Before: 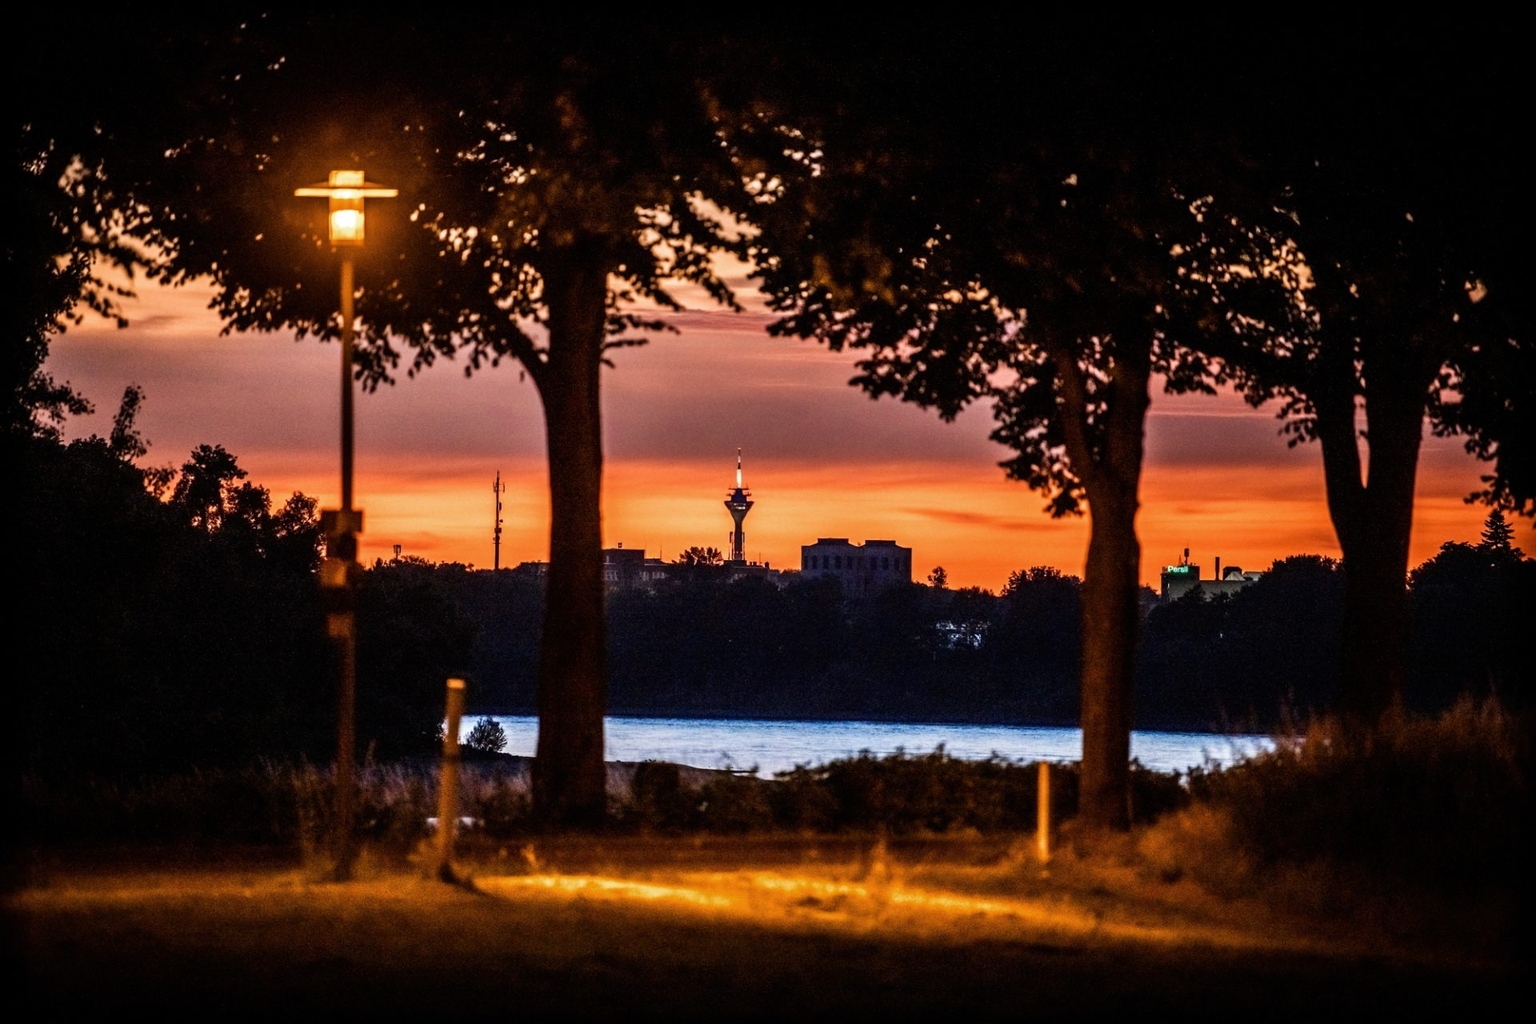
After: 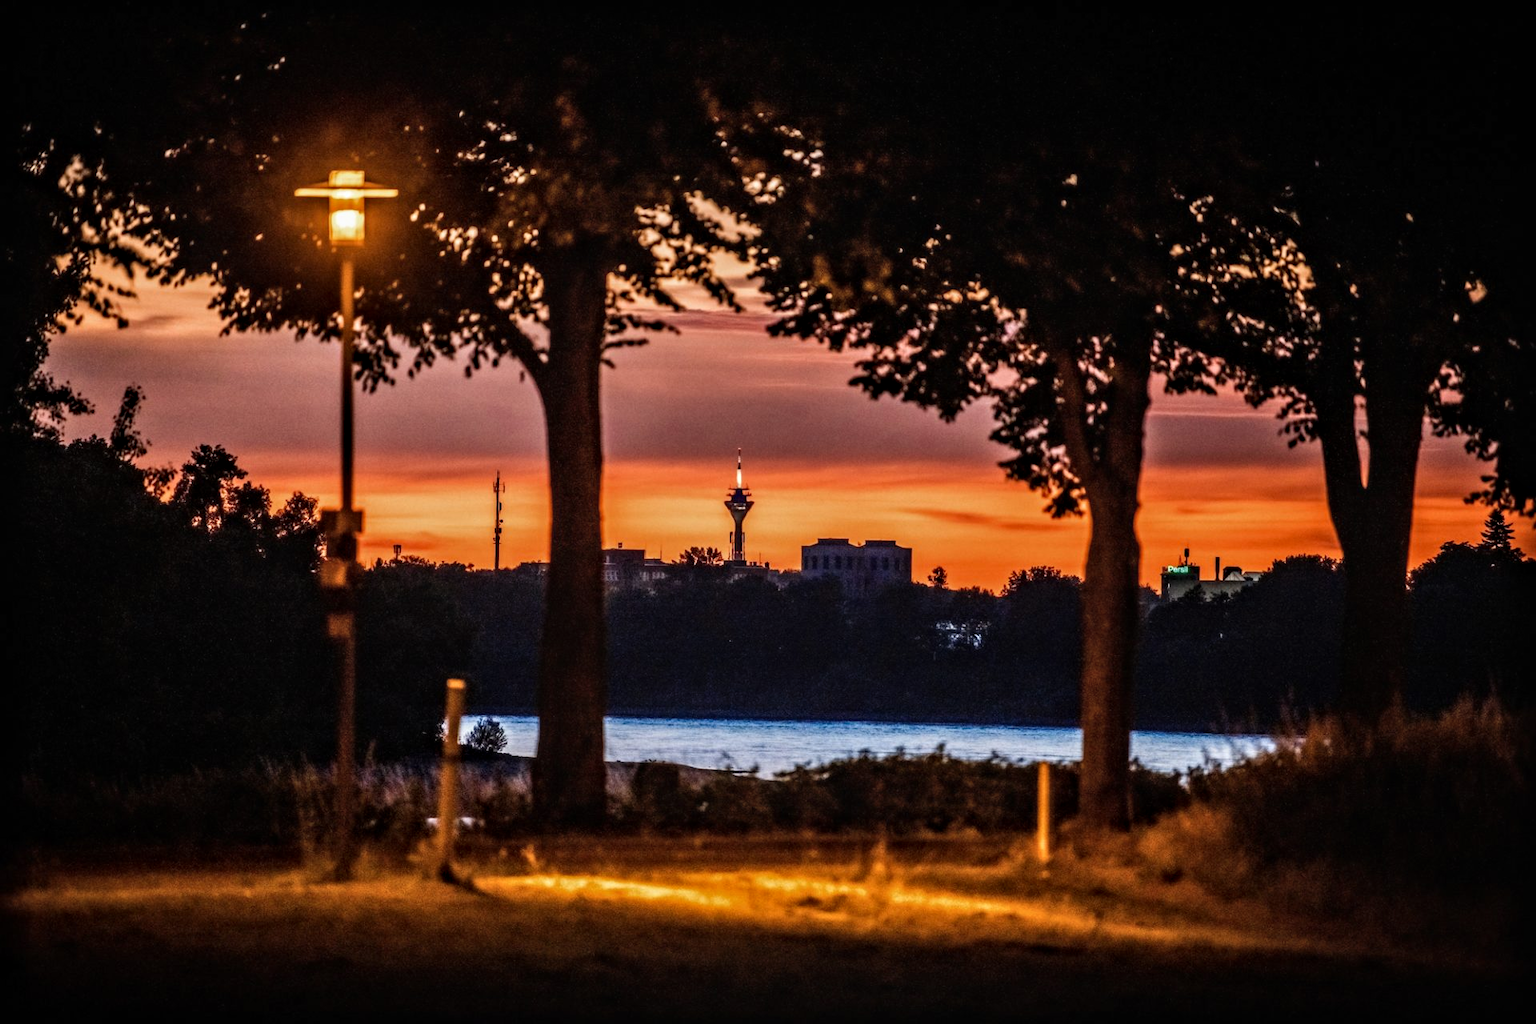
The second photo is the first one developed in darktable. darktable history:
contrast equalizer: y [[0.5, 0.5, 0.544, 0.569, 0.5, 0.5], [0.5 ×6], [0.5 ×6], [0 ×6], [0 ×6]]
local contrast: detail 110%
rotate and perspective: automatic cropping original format, crop left 0, crop top 0
